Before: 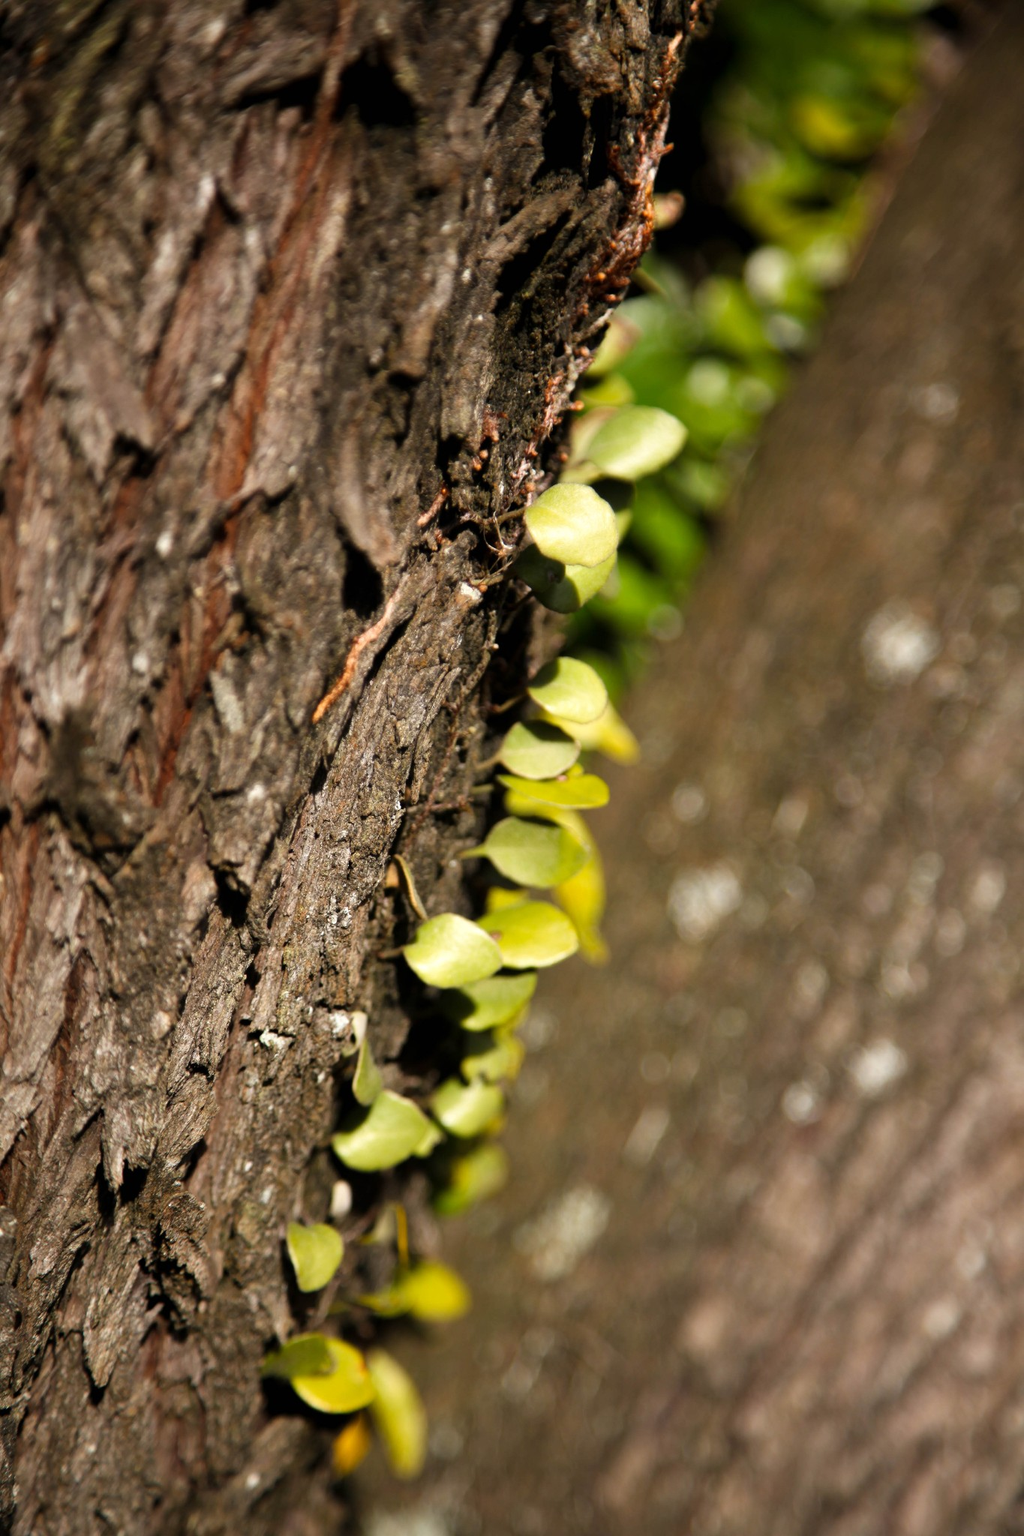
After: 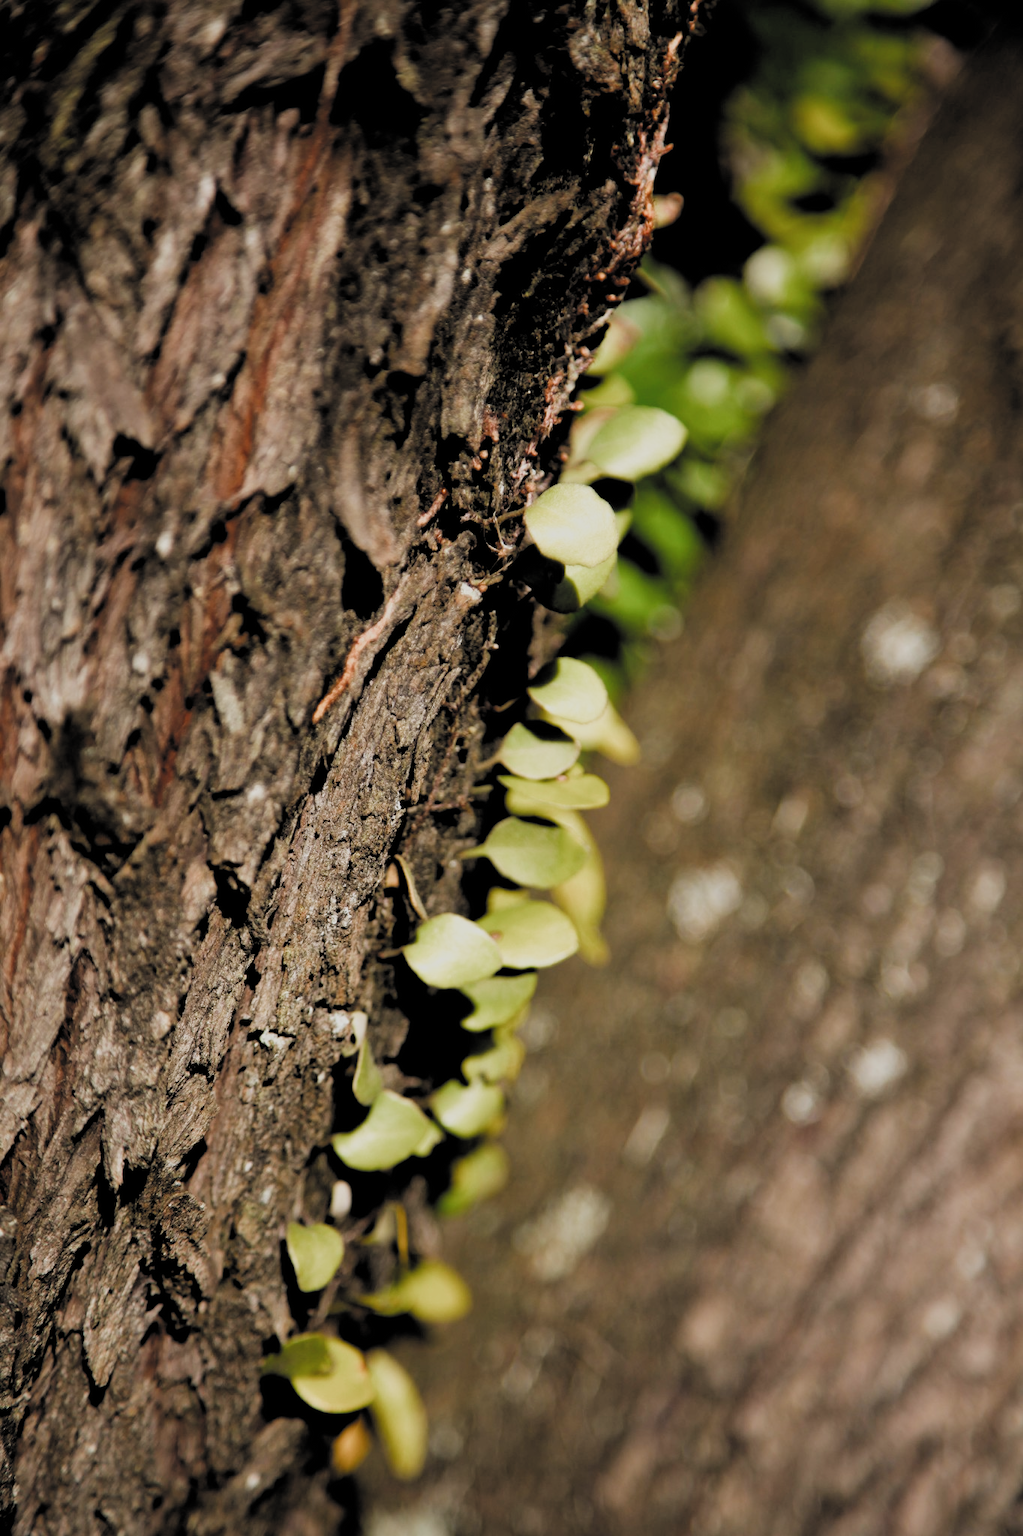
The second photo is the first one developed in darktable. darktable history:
filmic rgb: black relative exposure -3.81 EV, white relative exposure 3.48 EV, hardness 2.58, contrast 1.104, color science v5 (2021), contrast in shadows safe, contrast in highlights safe
color zones: curves: ch0 [(0, 0.5) (0.143, 0.5) (0.286, 0.5) (0.429, 0.495) (0.571, 0.437) (0.714, 0.44) (0.857, 0.496) (1, 0.5)]
